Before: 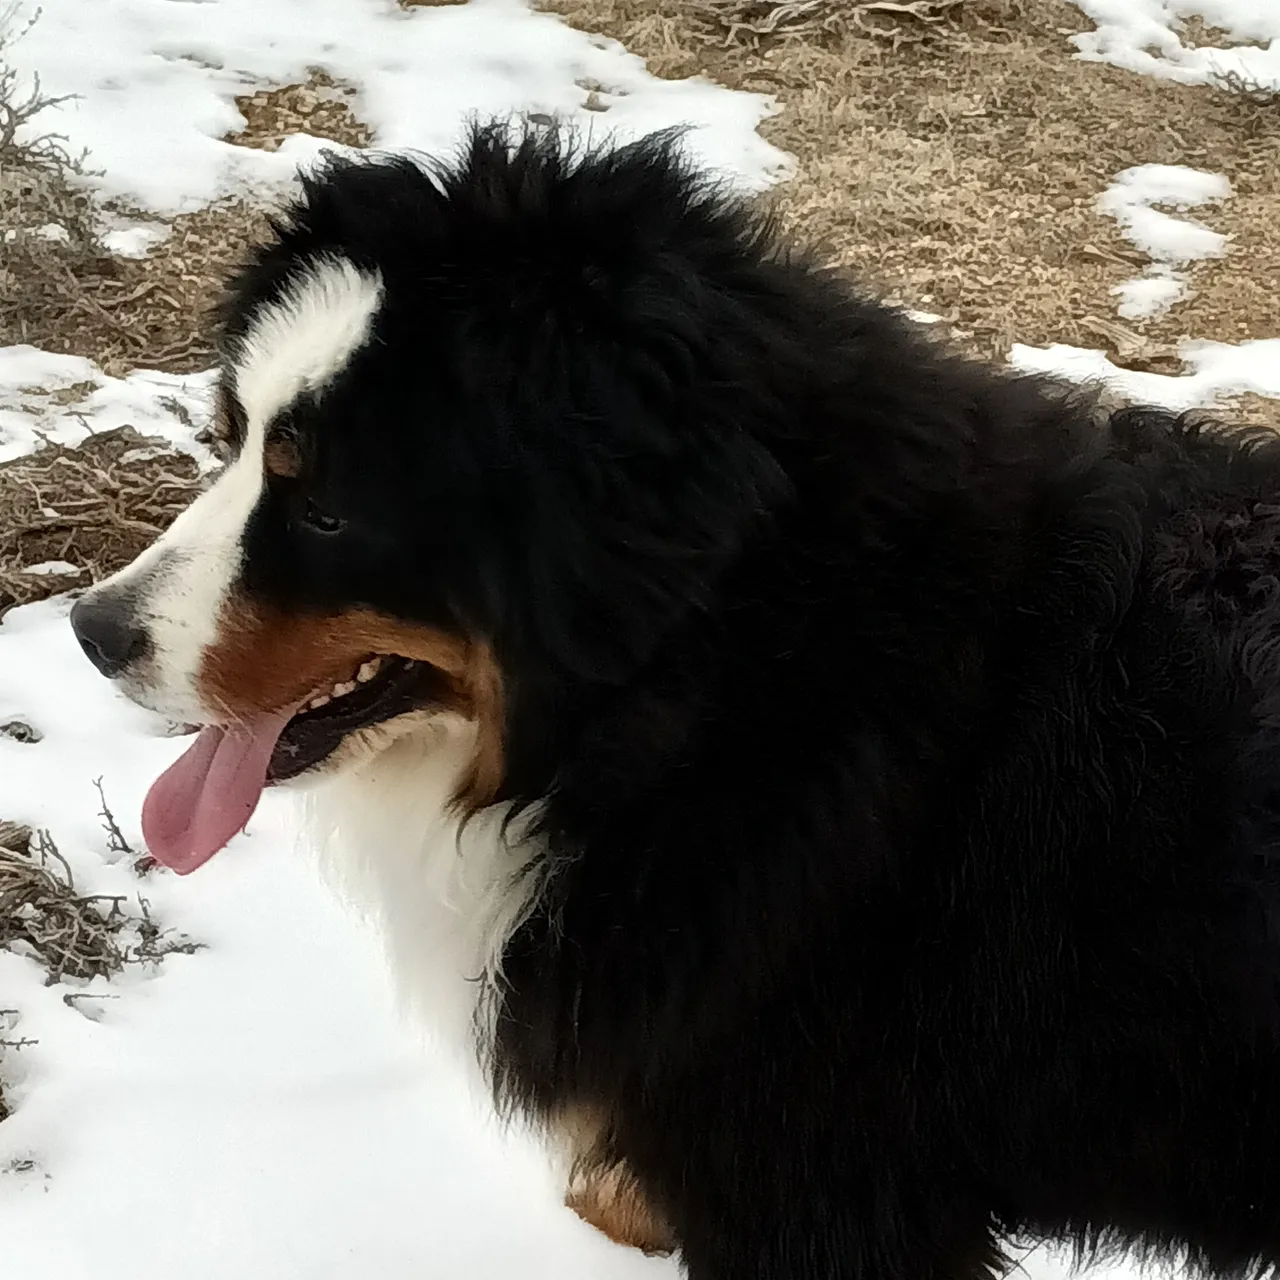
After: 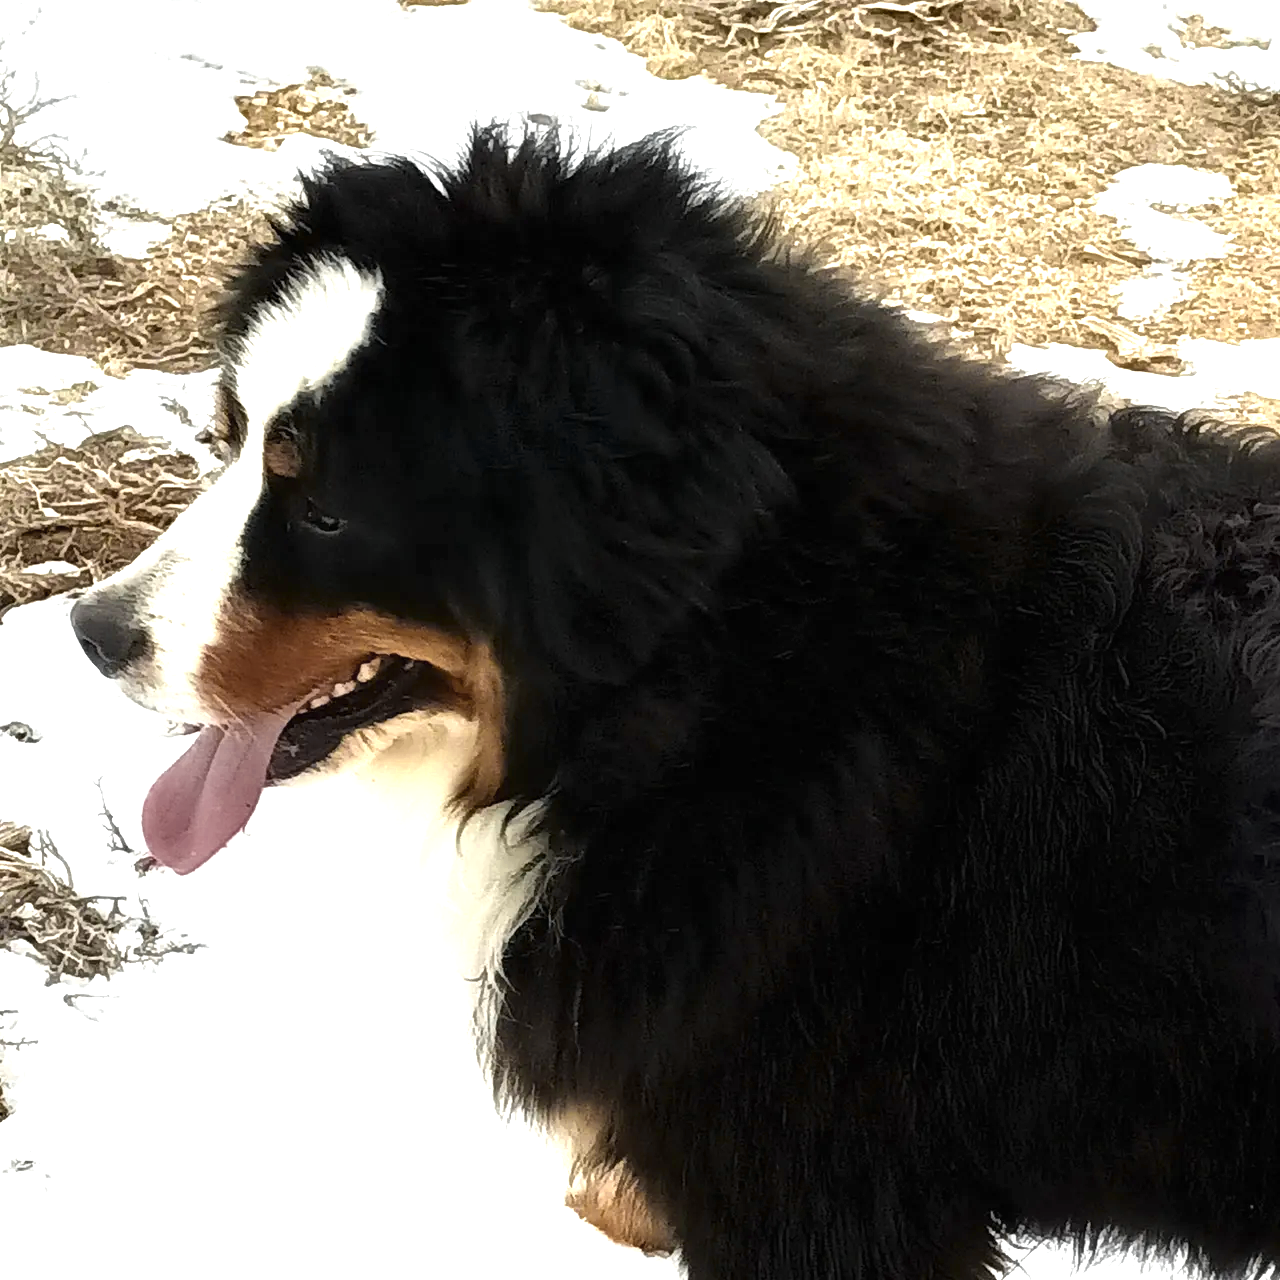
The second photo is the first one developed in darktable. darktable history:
exposure: black level correction 0, exposure 1.001 EV, compensate highlight preservation false
color zones: curves: ch0 [(0.004, 0.306) (0.107, 0.448) (0.252, 0.656) (0.41, 0.398) (0.595, 0.515) (0.768, 0.628)]; ch1 [(0.07, 0.323) (0.151, 0.452) (0.252, 0.608) (0.346, 0.221) (0.463, 0.189) (0.61, 0.368) (0.735, 0.395) (0.921, 0.412)]; ch2 [(0, 0.476) (0.132, 0.512) (0.243, 0.512) (0.397, 0.48) (0.522, 0.376) (0.634, 0.536) (0.761, 0.46)]
